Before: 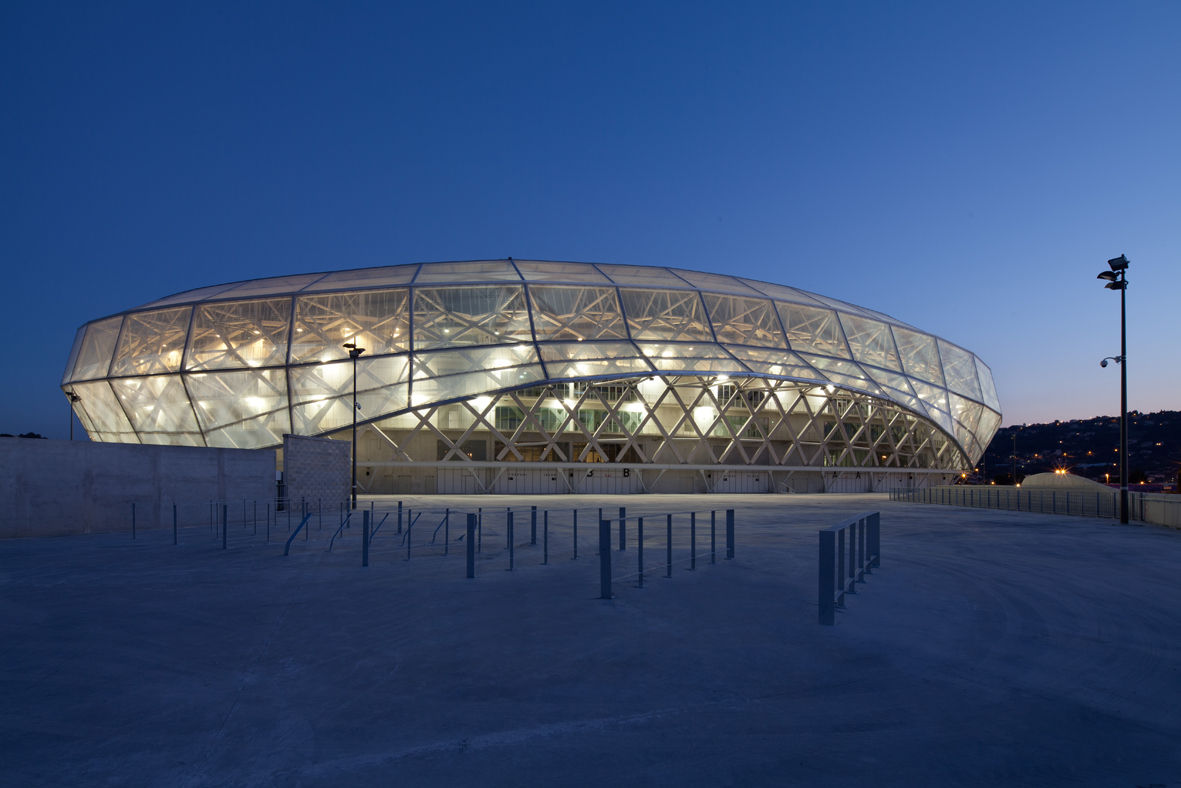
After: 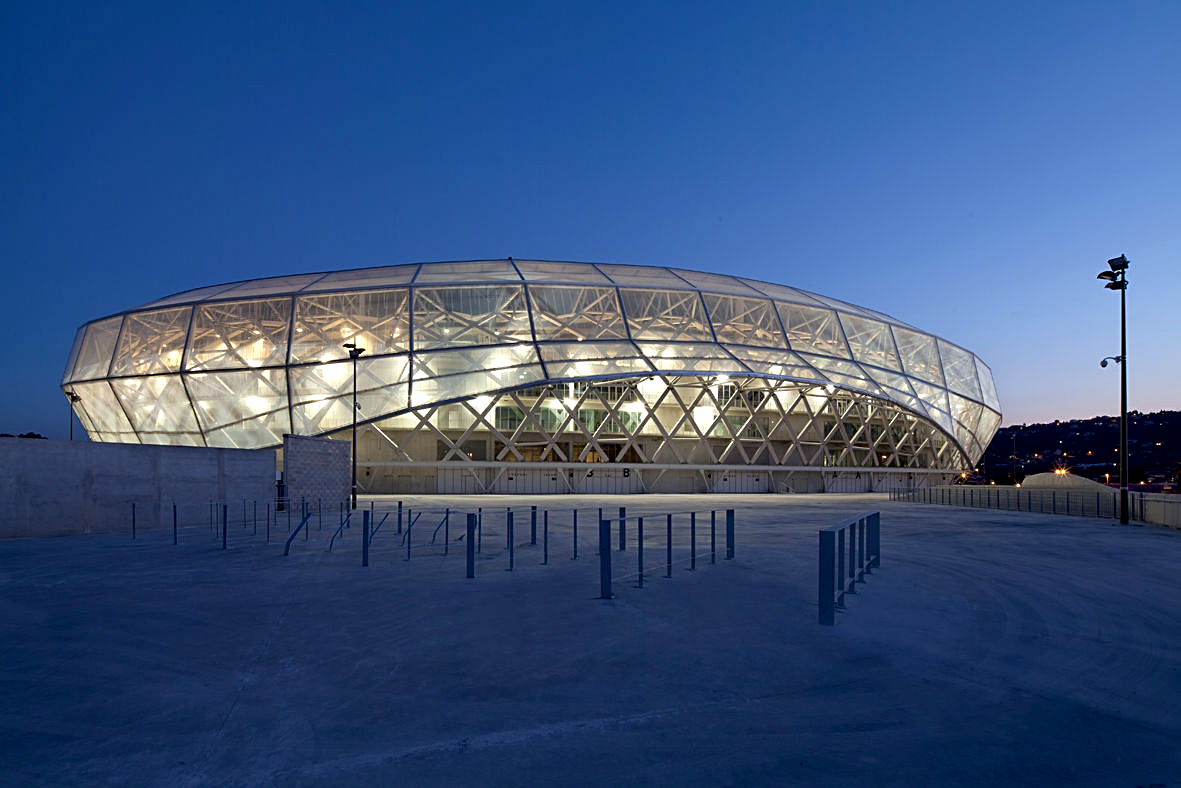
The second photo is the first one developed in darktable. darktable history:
exposure: black level correction 0.005, exposure 0.286 EV, compensate highlight preservation false
sharpen: on, module defaults
